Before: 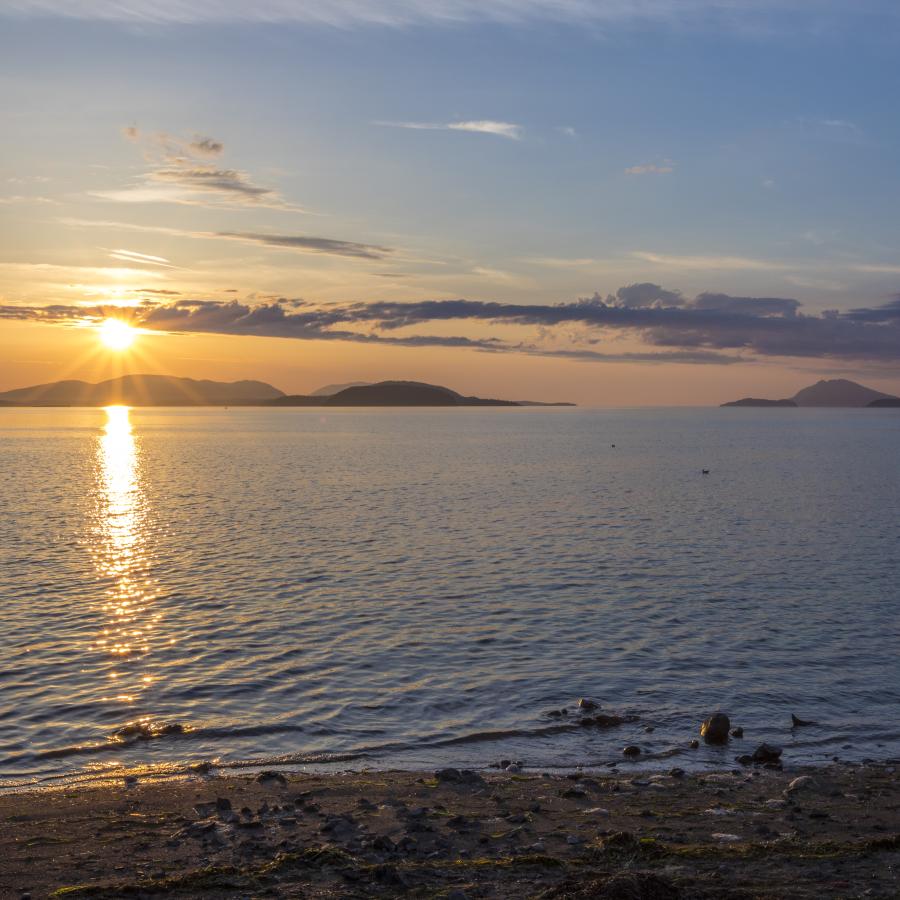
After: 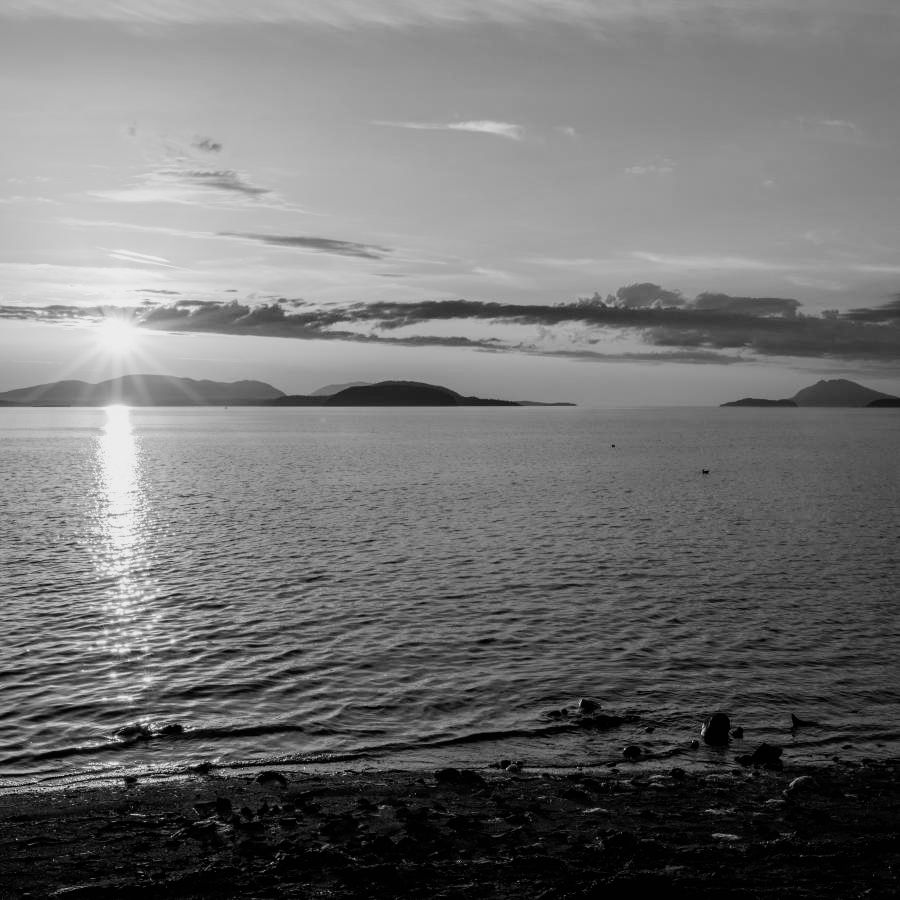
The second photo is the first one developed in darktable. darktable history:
filmic rgb: black relative exposure -5.06 EV, white relative exposure 3.55 EV, hardness 3.16, contrast 1.397, highlights saturation mix -49.38%, add noise in highlights 0.001, preserve chrominance no, color science v3 (2019), use custom middle-gray values true, contrast in highlights soft
